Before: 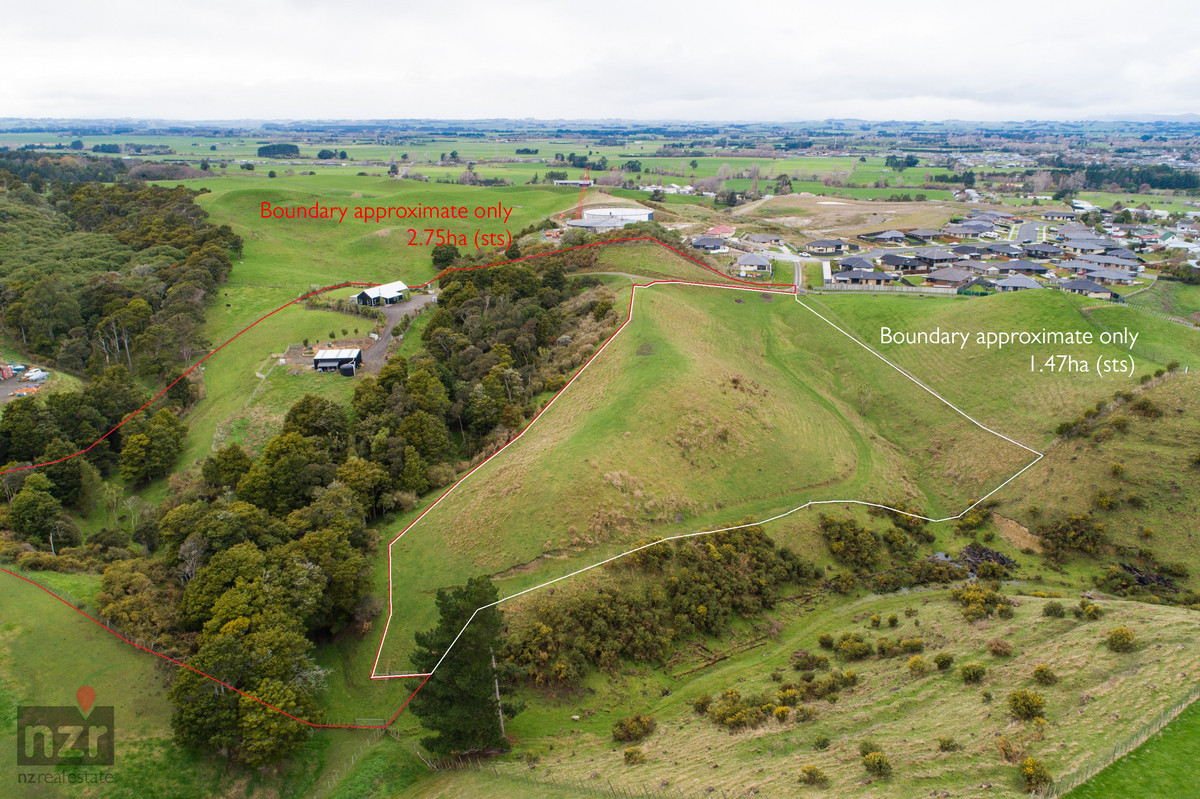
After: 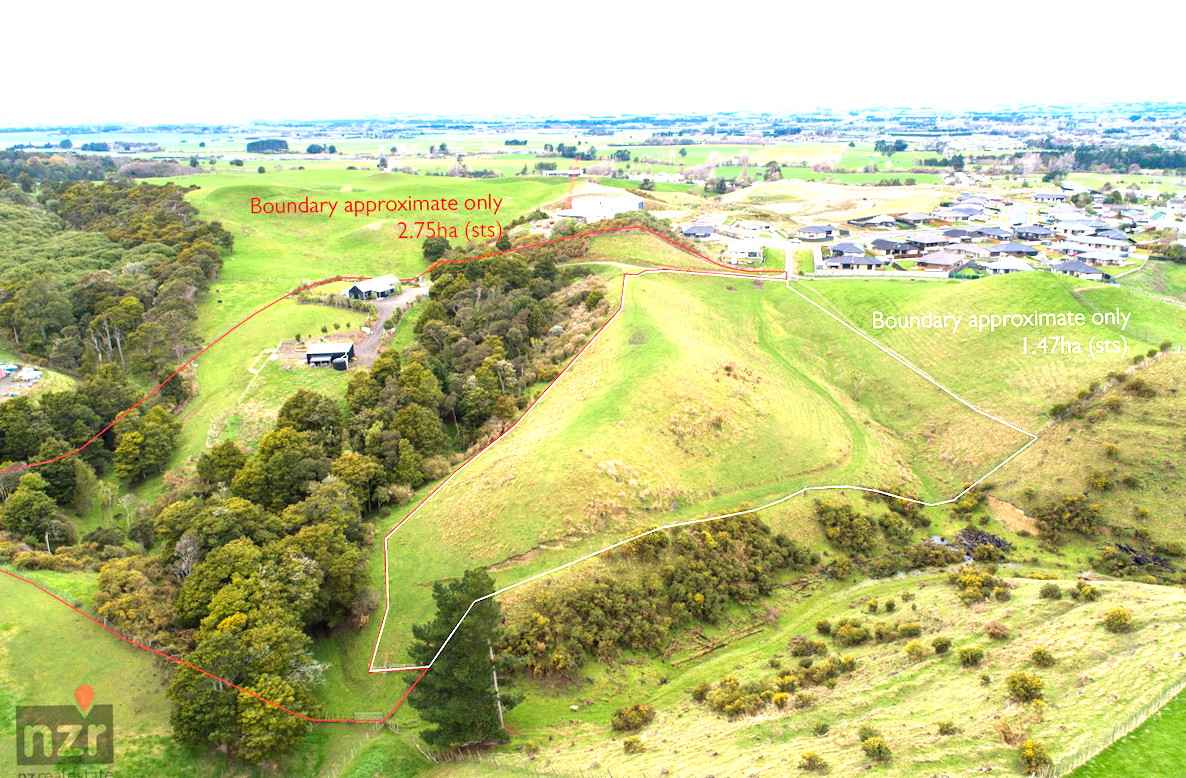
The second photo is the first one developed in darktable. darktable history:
rotate and perspective: rotation -1°, crop left 0.011, crop right 0.989, crop top 0.025, crop bottom 0.975
exposure: black level correction 0.001, exposure 1.398 EV, compensate exposure bias true, compensate highlight preservation false
